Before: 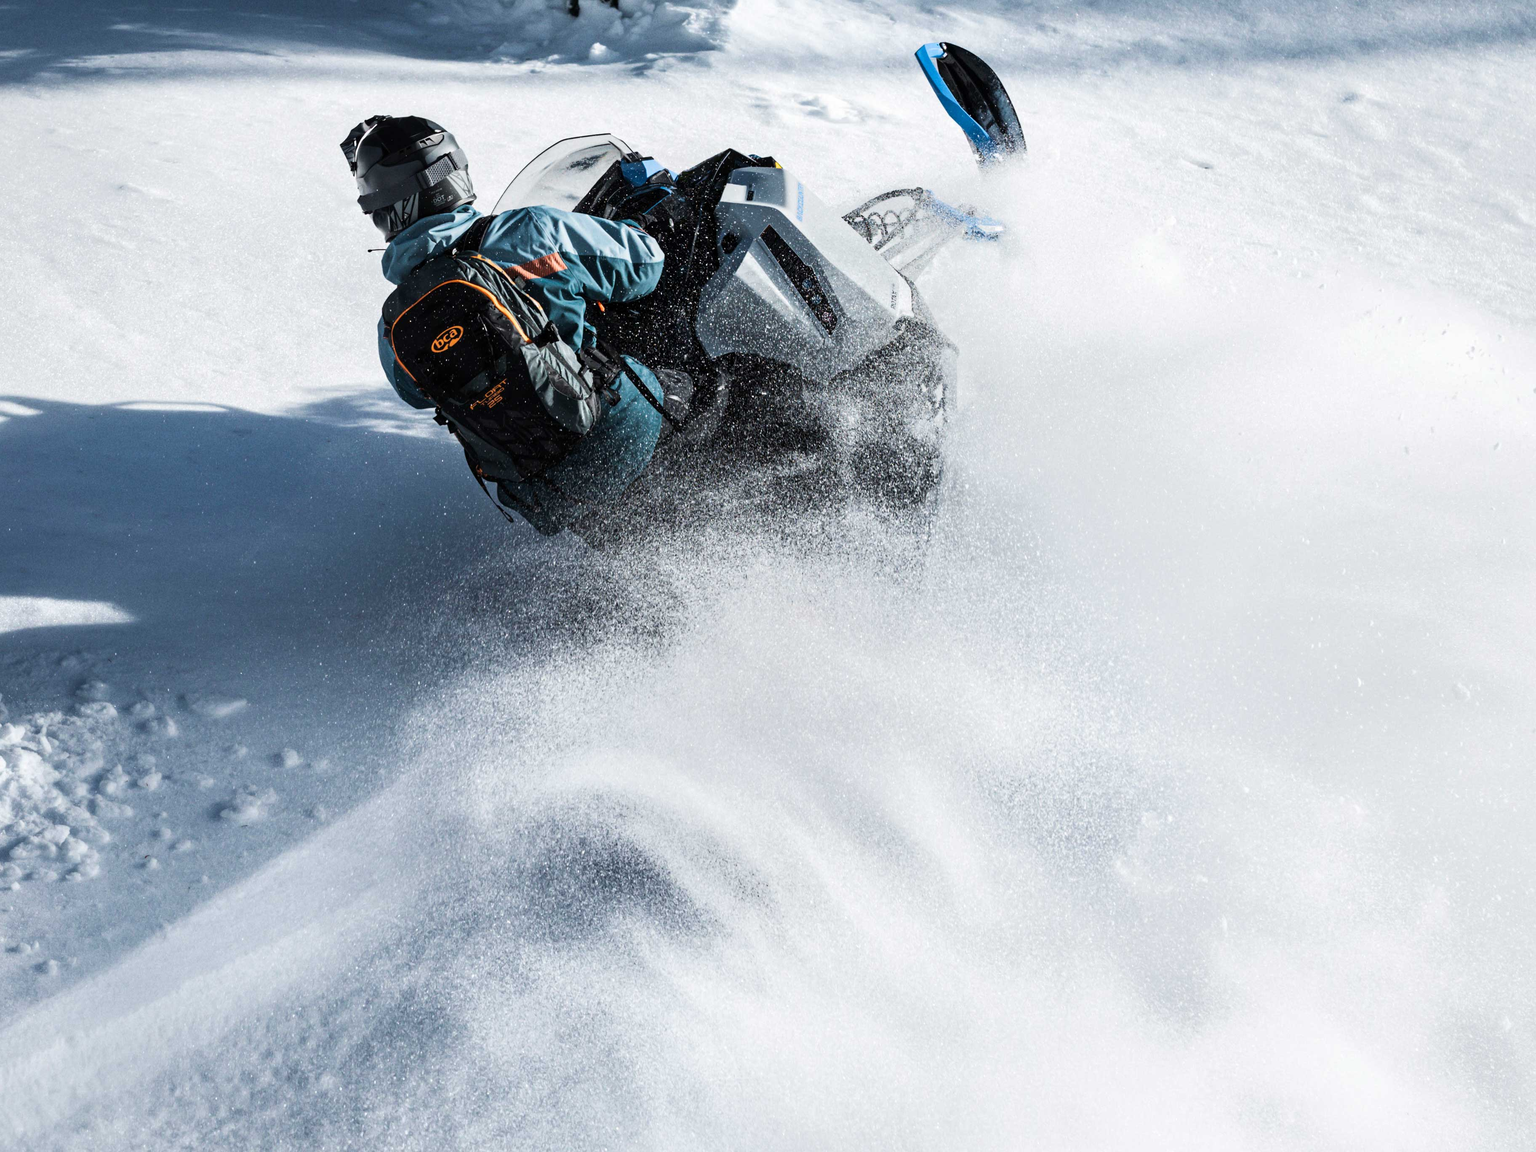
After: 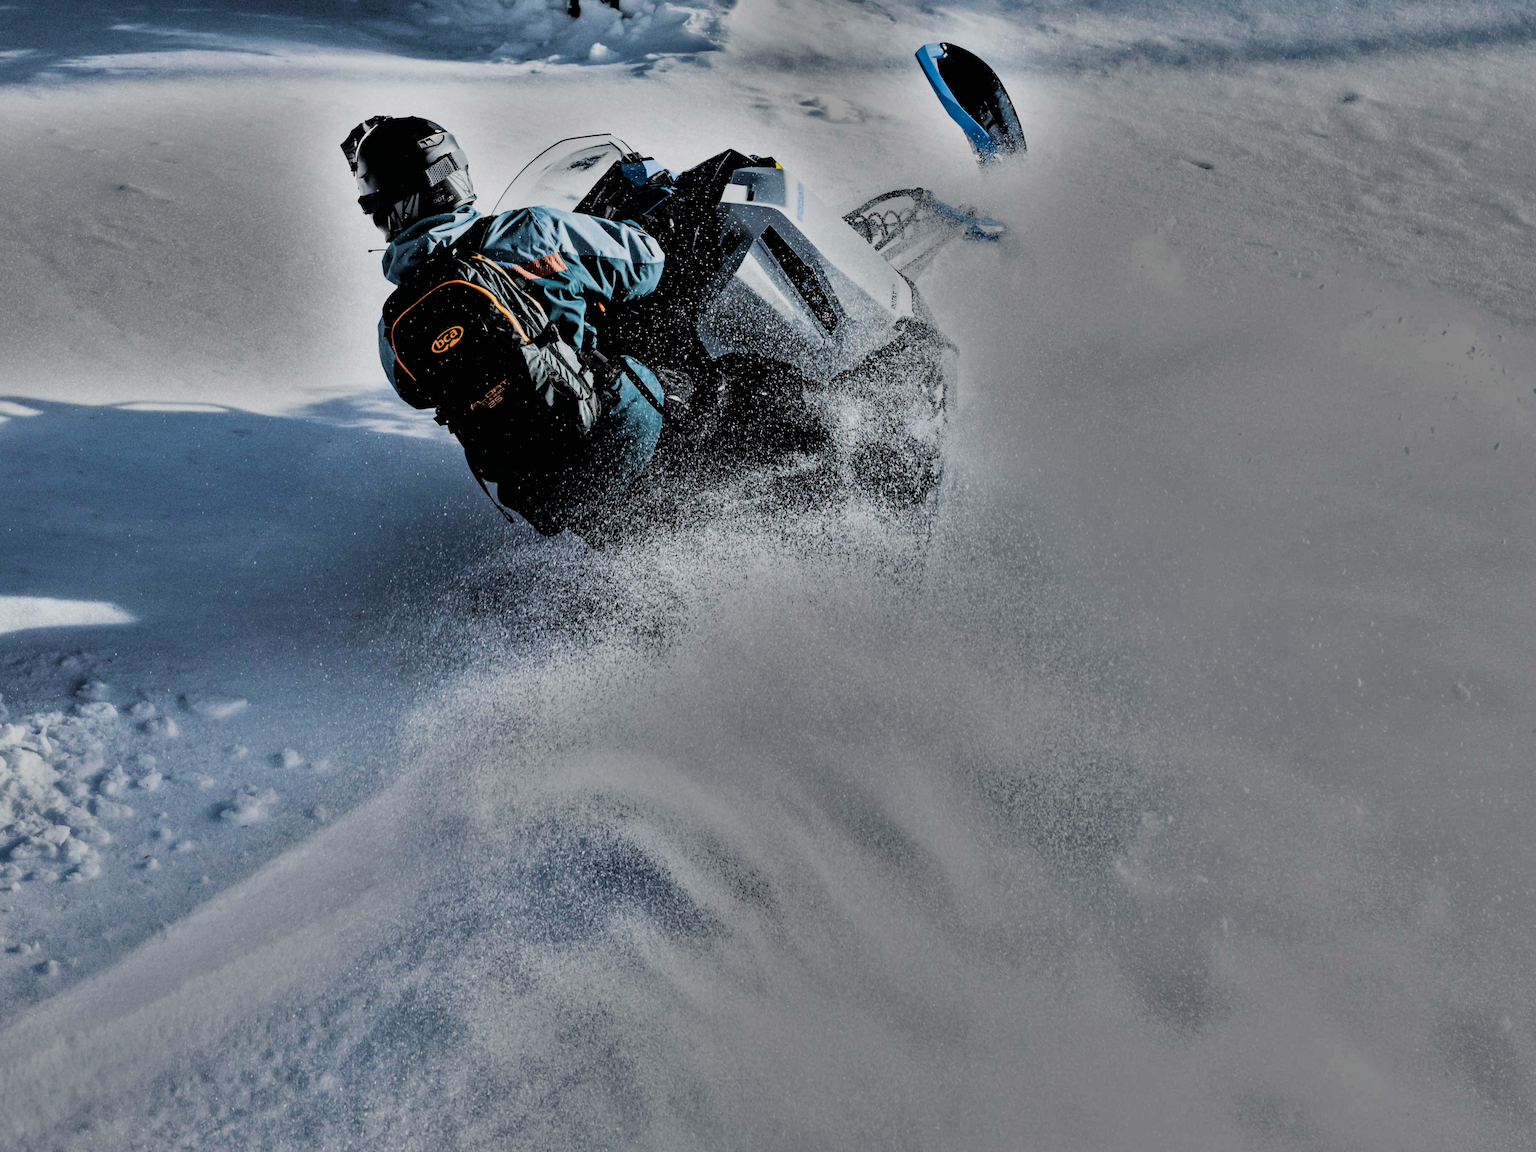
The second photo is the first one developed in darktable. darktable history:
shadows and highlights: shadows 18.21, highlights -85.17, soften with gaussian
filmic rgb: black relative exposure -2.81 EV, white relative exposure 4.56 EV, hardness 1.7, contrast 1.251
